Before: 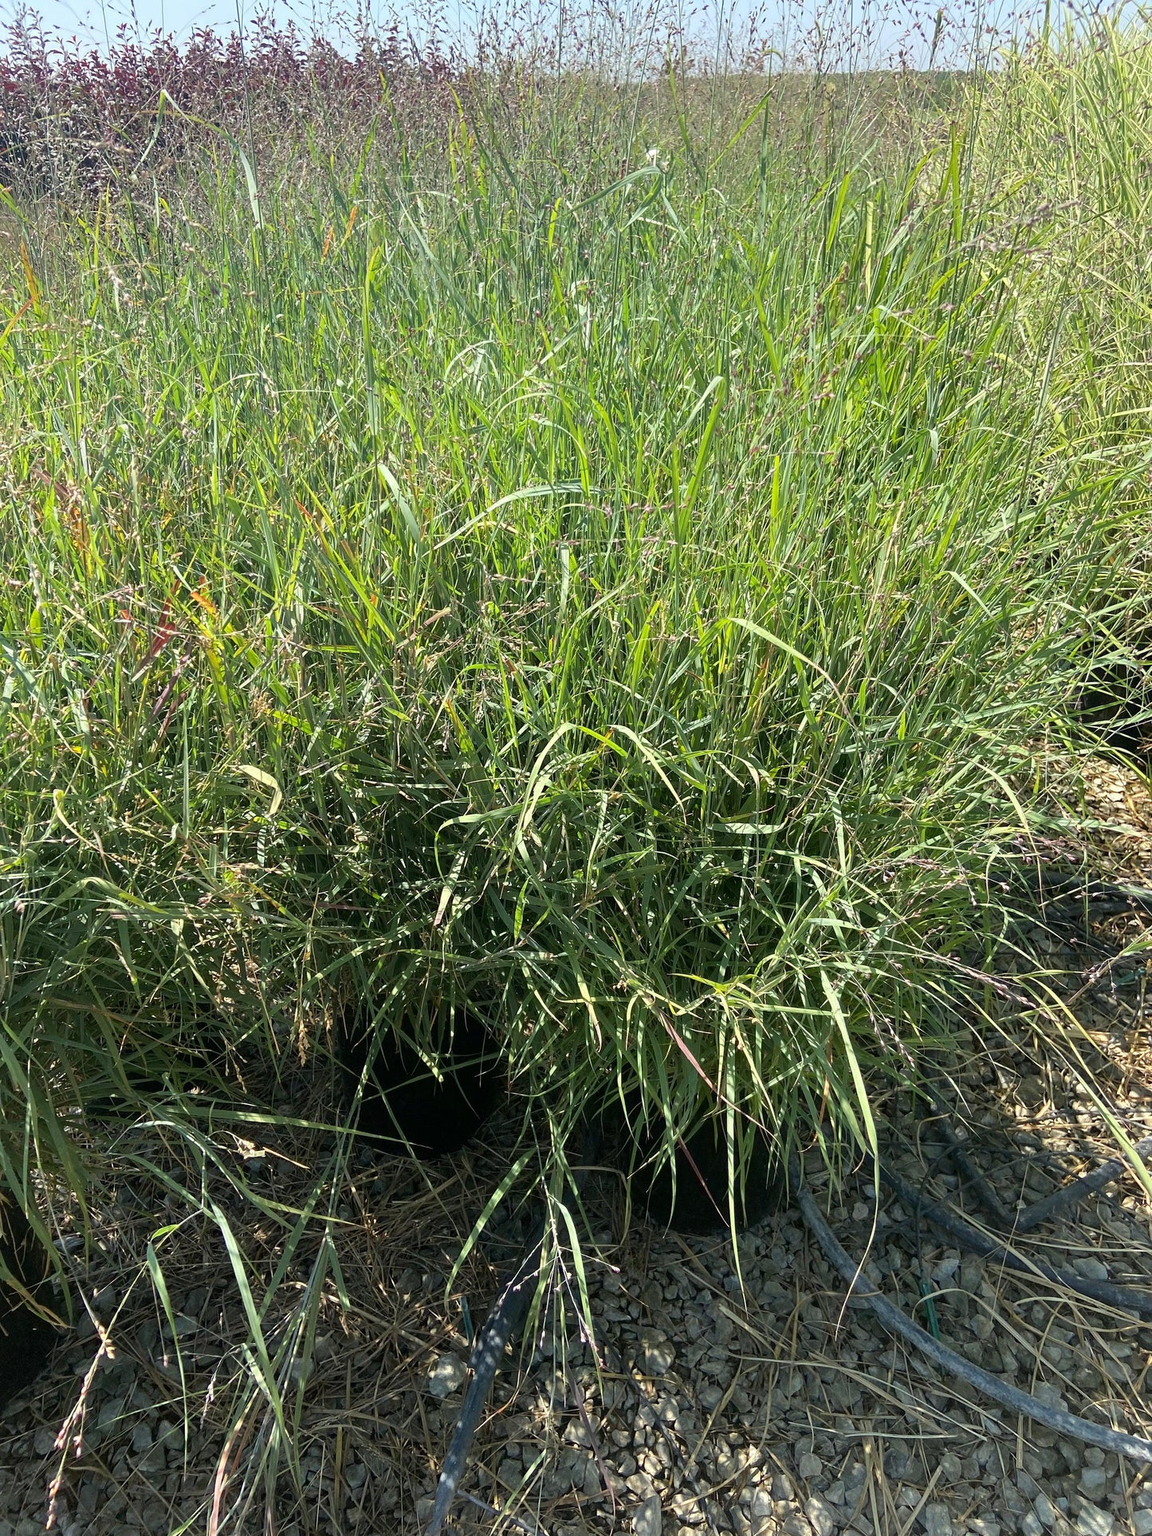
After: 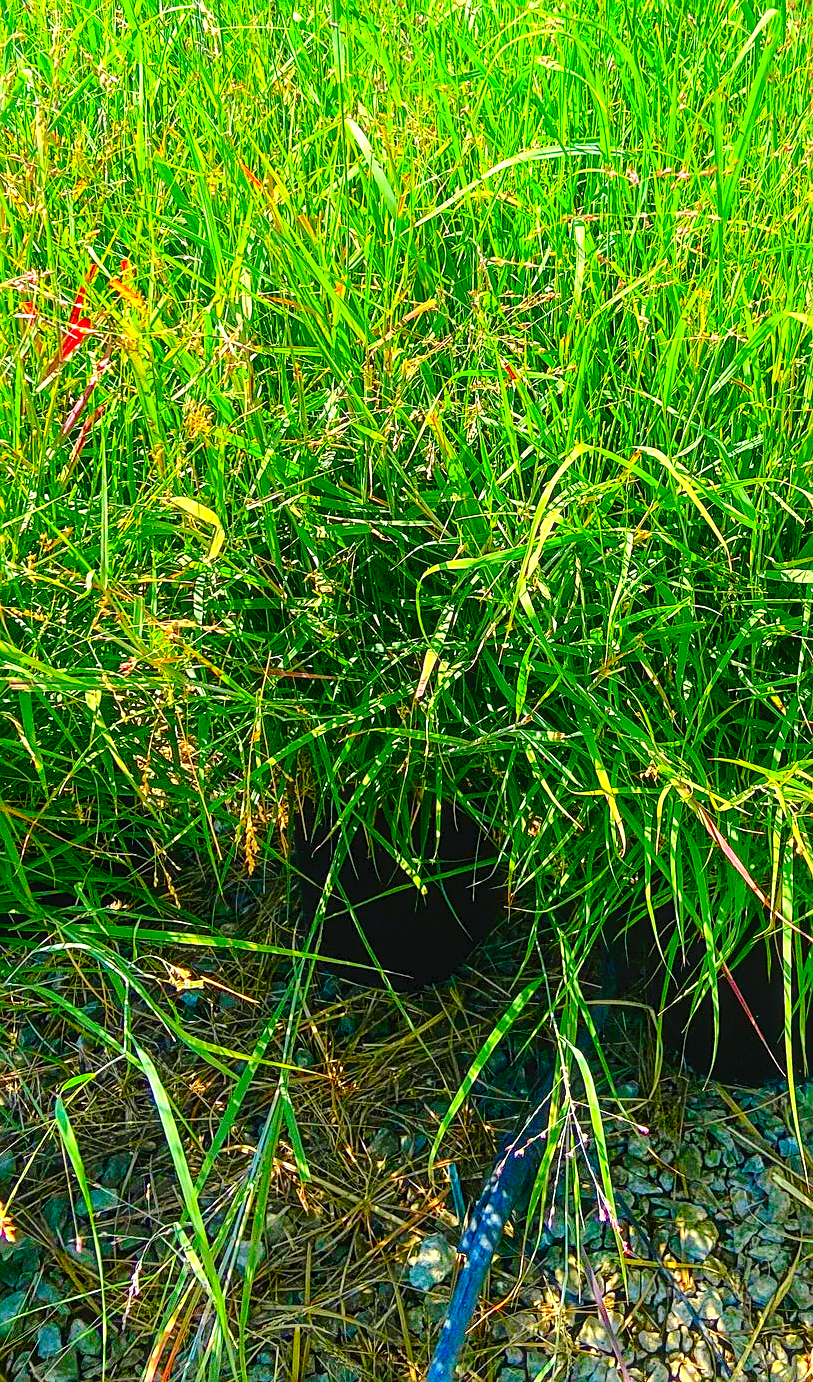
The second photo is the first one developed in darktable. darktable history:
sharpen: on, module defaults
crop: left 8.962%, top 24.03%, right 34.748%, bottom 4.206%
exposure: exposure 0.691 EV, compensate exposure bias true, compensate highlight preservation false
local contrast: highlights 25%, detail 130%
color balance rgb: linear chroma grading › global chroma 15.09%, perceptual saturation grading › global saturation 31.188%
tone curve: curves: ch0 [(0, 0) (0.003, 0.047) (0.011, 0.05) (0.025, 0.053) (0.044, 0.057) (0.069, 0.062) (0.1, 0.084) (0.136, 0.115) (0.177, 0.159) (0.224, 0.216) (0.277, 0.289) (0.335, 0.382) (0.399, 0.474) (0.468, 0.561) (0.543, 0.636) (0.623, 0.705) (0.709, 0.778) (0.801, 0.847) (0.898, 0.916) (1, 1)], preserve colors none
color correction: highlights a* 1.67, highlights b* -1.67, saturation 2.49
